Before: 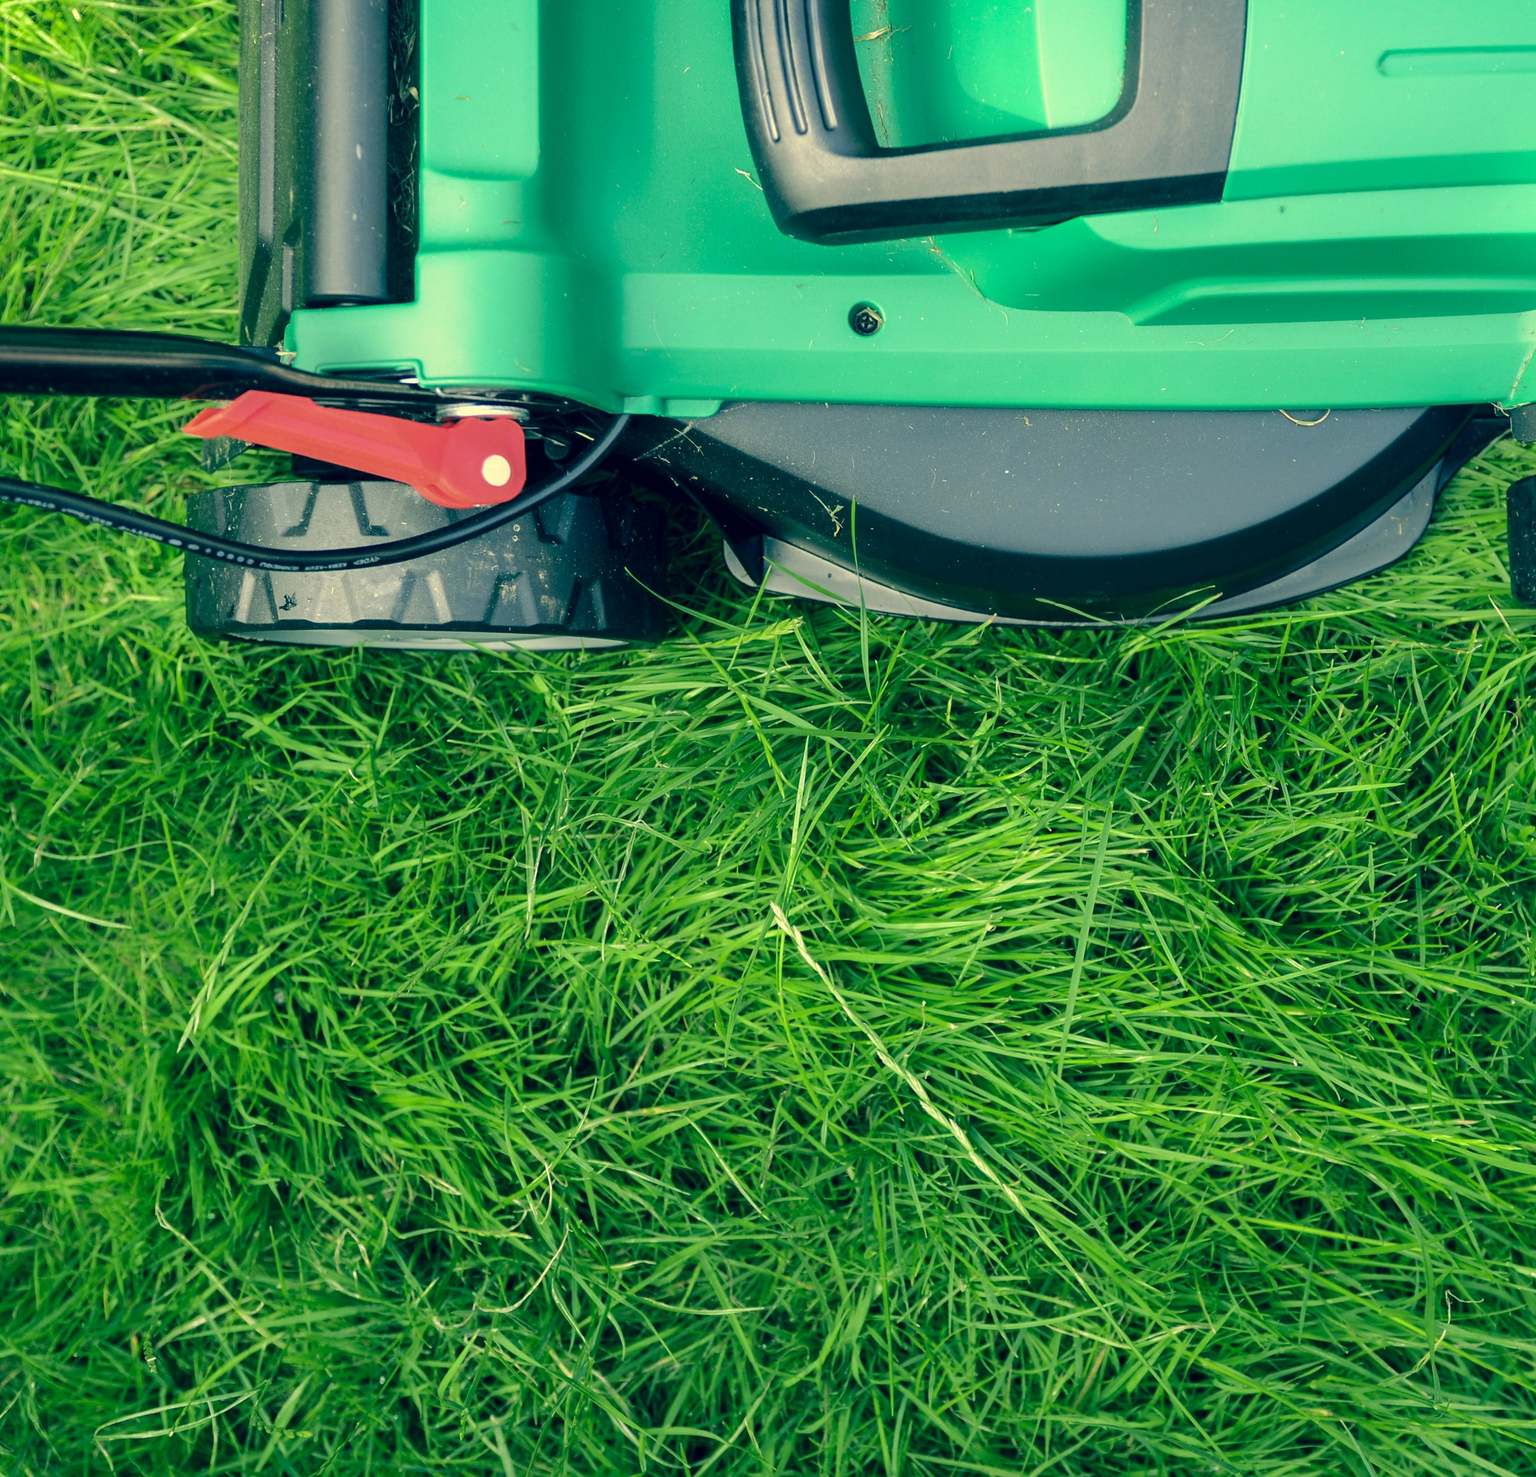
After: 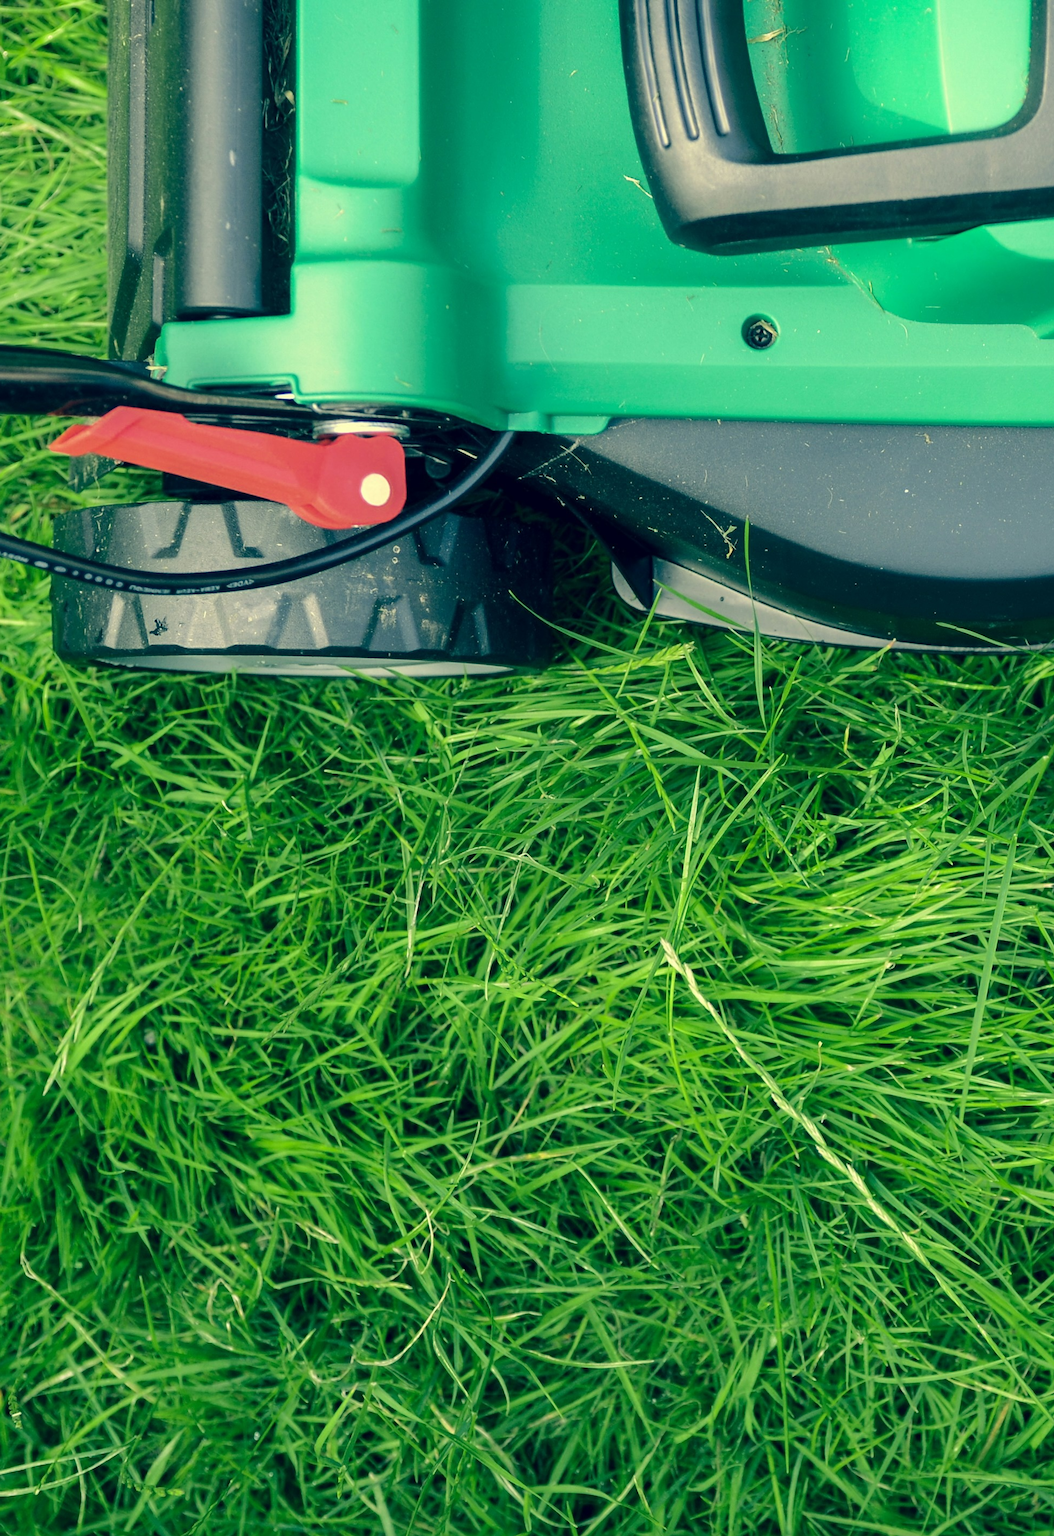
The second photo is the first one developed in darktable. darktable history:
crop and rotate: left 8.846%, right 25.122%
